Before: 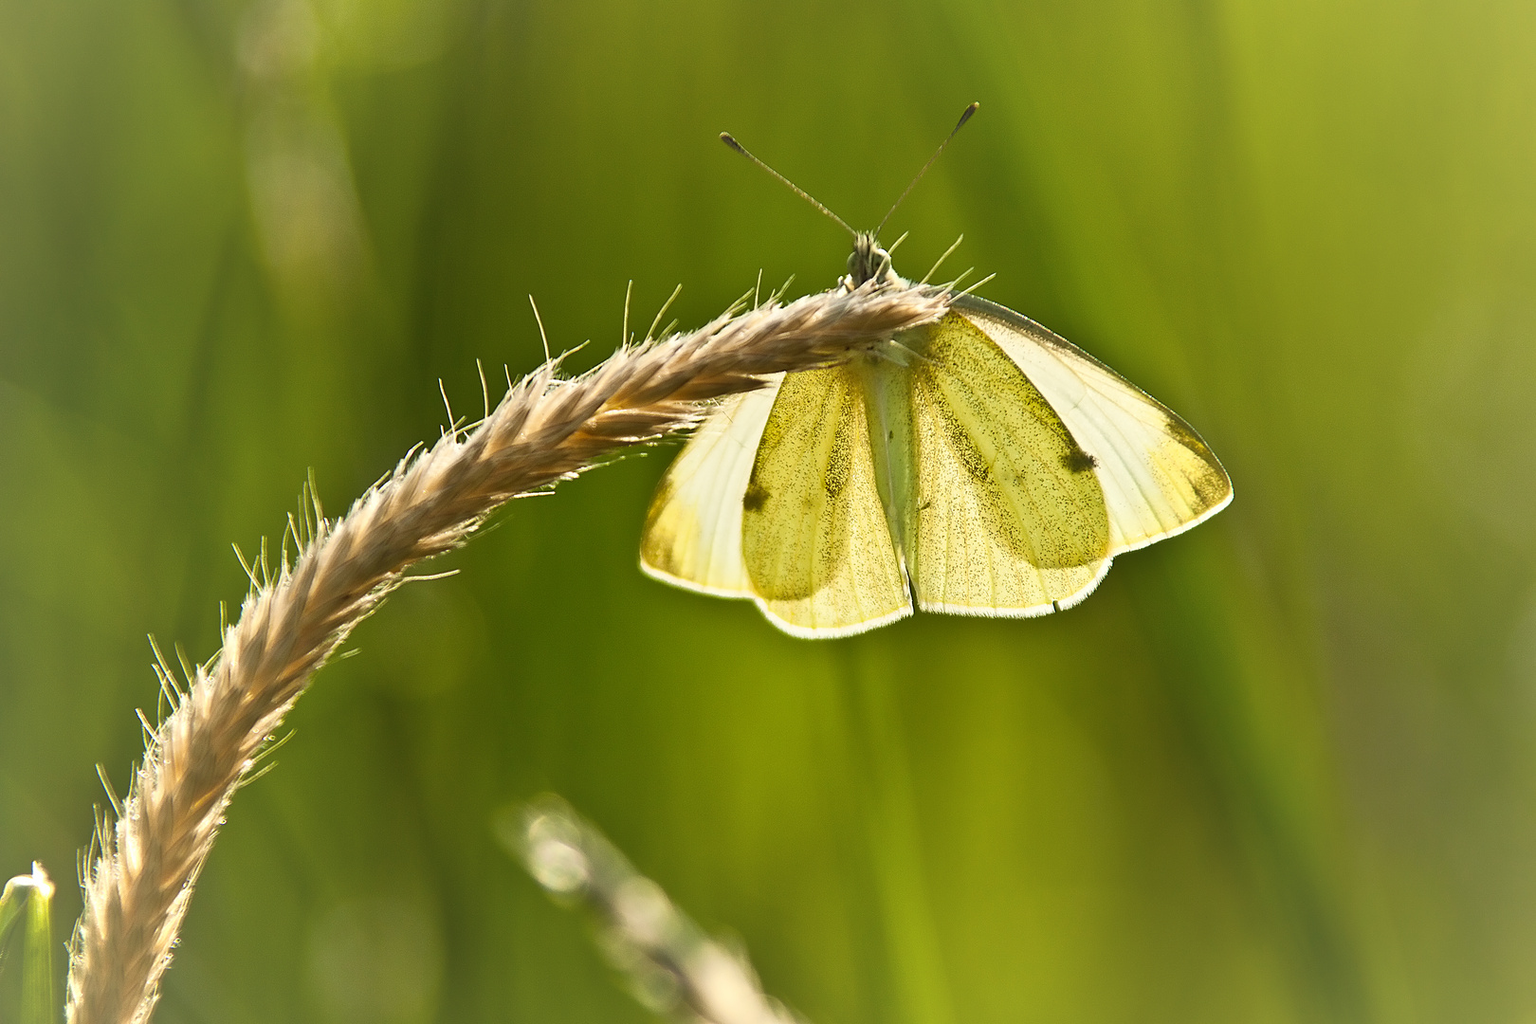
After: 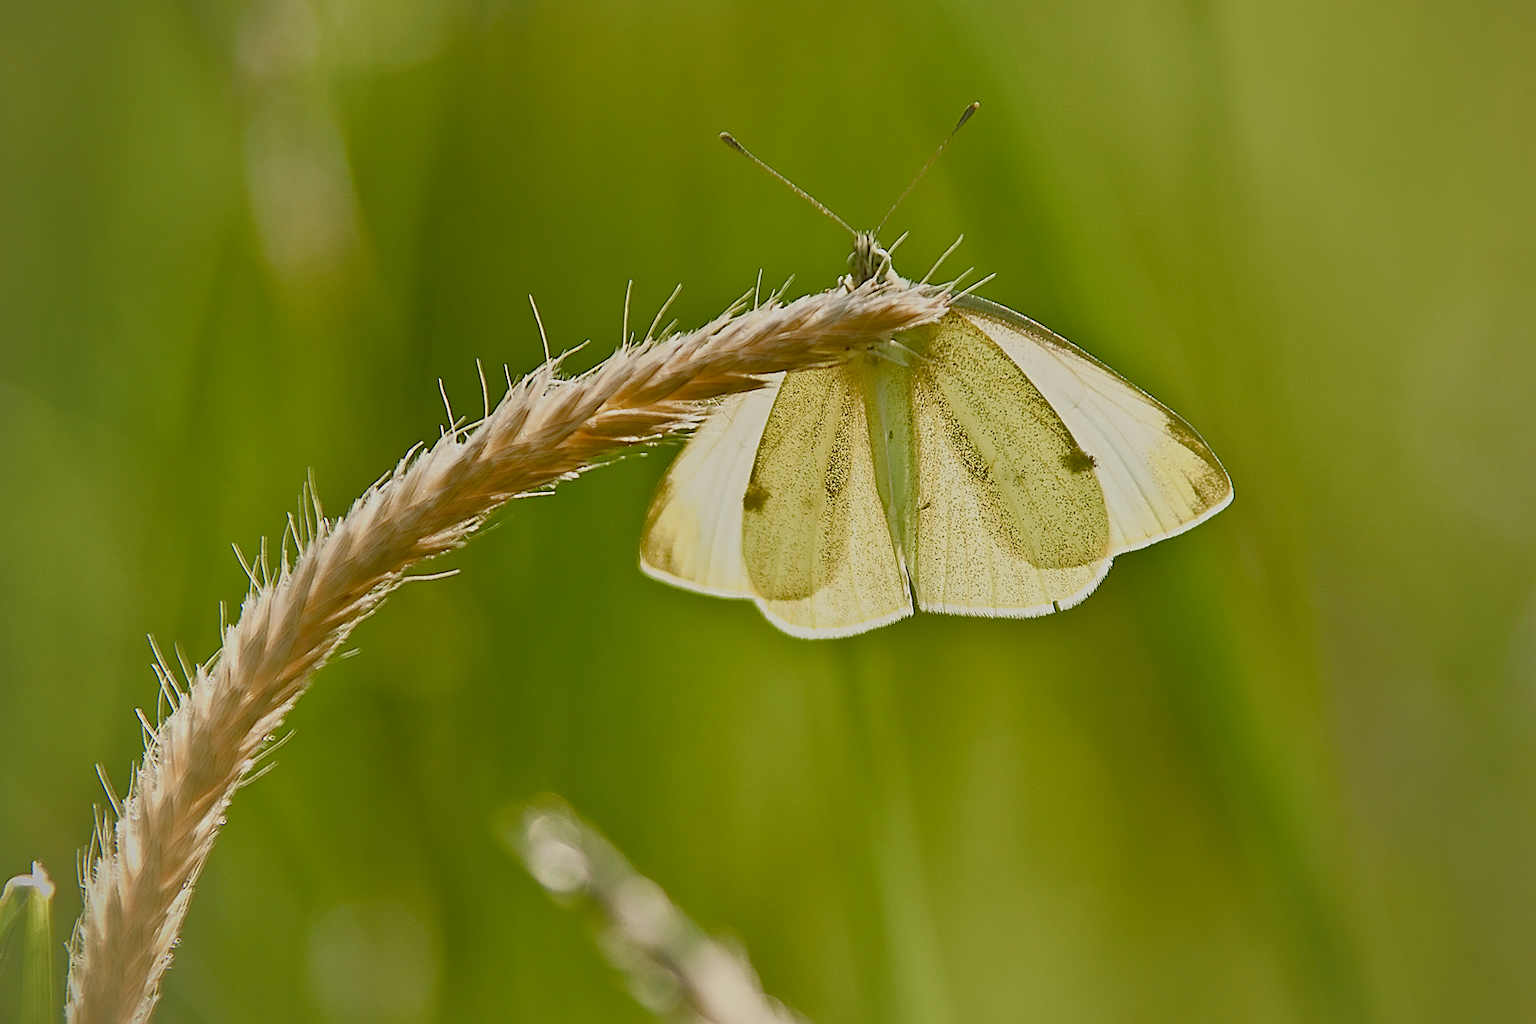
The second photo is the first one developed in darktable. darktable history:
sharpen: on, module defaults
white balance: emerald 1
vignetting: fall-off start 88.53%, fall-off radius 44.2%, saturation 0.376, width/height ratio 1.161
color balance rgb: shadows lift › chroma 1%, shadows lift › hue 113°, highlights gain › chroma 0.2%, highlights gain › hue 333°, perceptual saturation grading › global saturation 20%, perceptual saturation grading › highlights -50%, perceptual saturation grading › shadows 25%, contrast -30%
